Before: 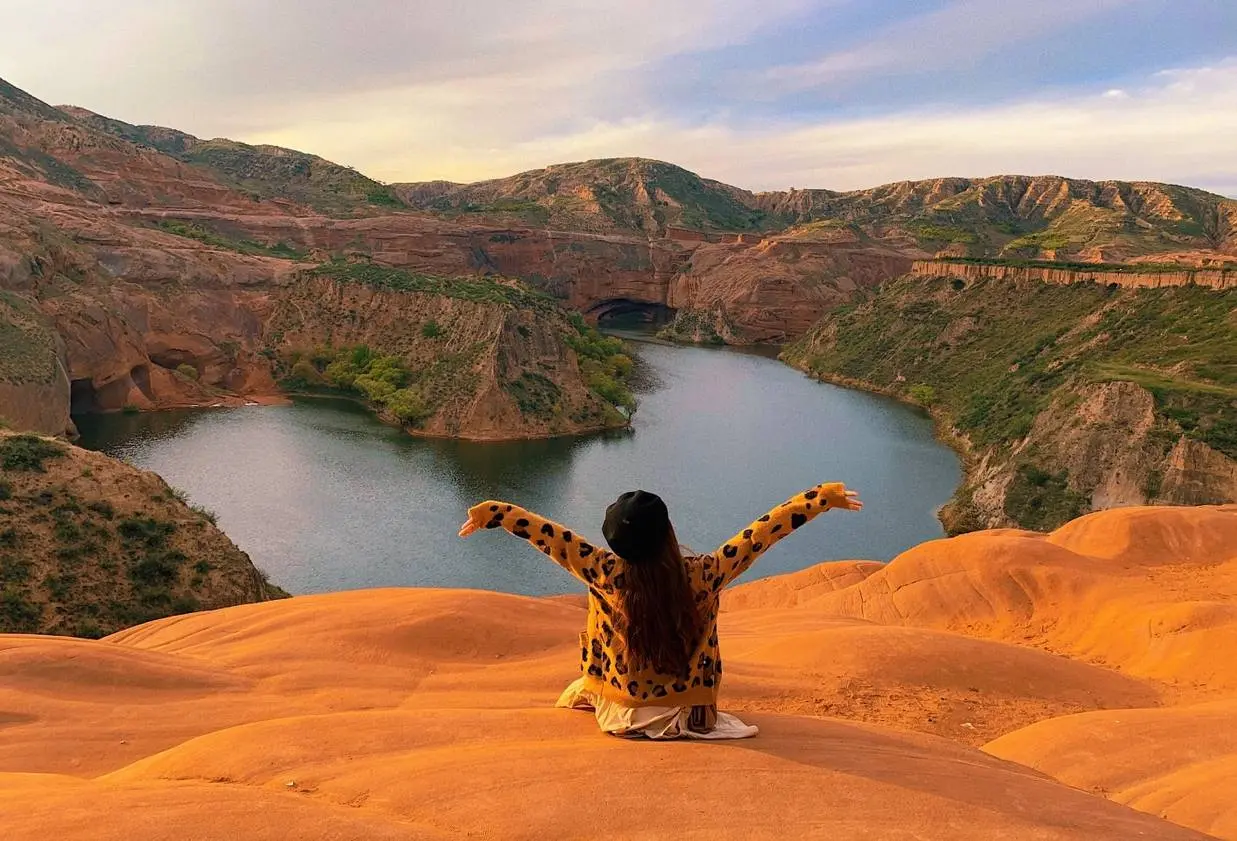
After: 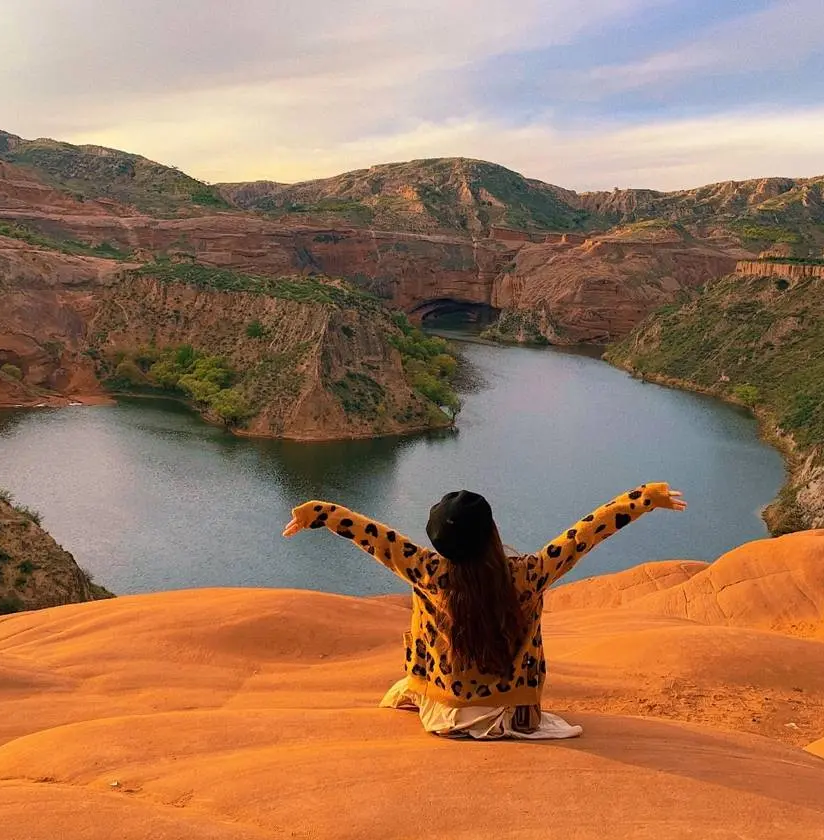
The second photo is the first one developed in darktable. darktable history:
crop and rotate: left 14.292%, right 19.041%
rotate and perspective: automatic cropping original format, crop left 0, crop top 0
